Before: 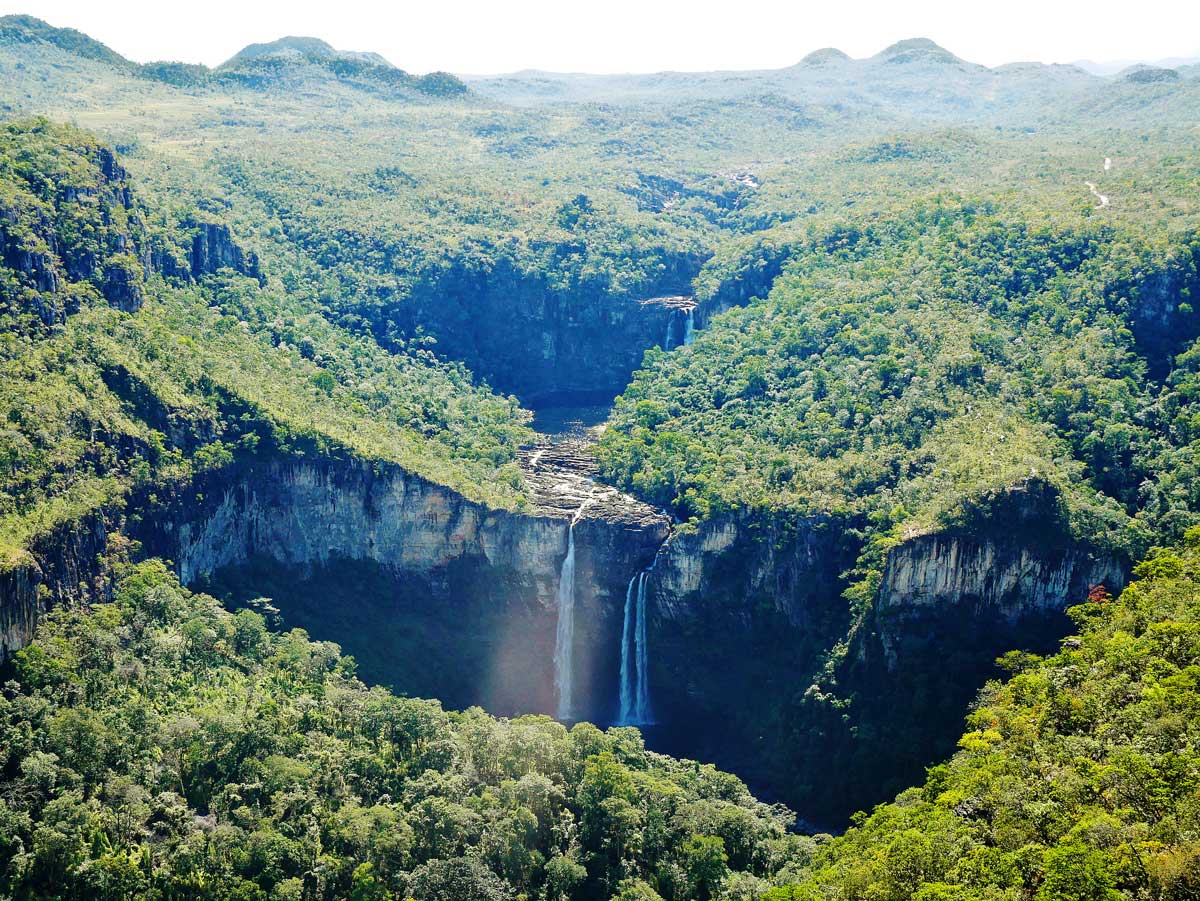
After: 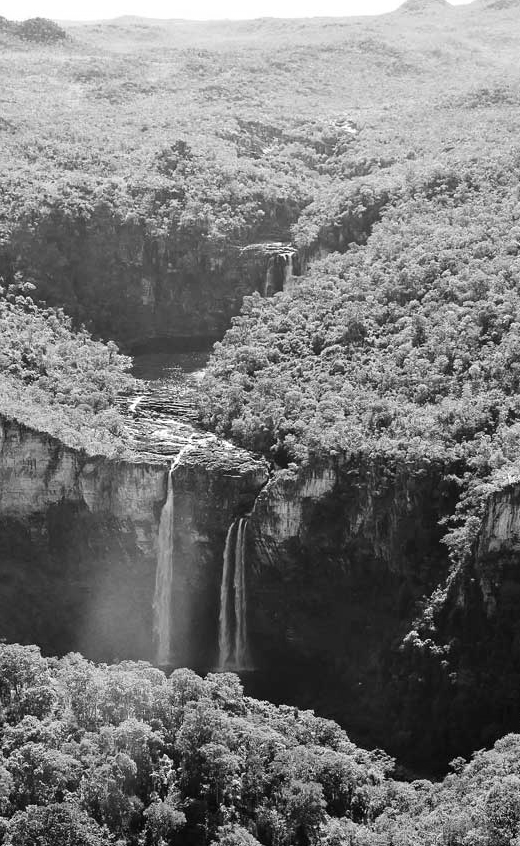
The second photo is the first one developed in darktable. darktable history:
crop: left 33.452%, top 6.025%, right 23.155%
monochrome: on, module defaults
color zones: curves: ch0 [(0, 0.278) (0.143, 0.5) (0.286, 0.5) (0.429, 0.5) (0.571, 0.5) (0.714, 0.5) (0.857, 0.5) (1, 0.5)]; ch1 [(0, 1) (0.143, 0.165) (0.286, 0) (0.429, 0) (0.571, 0) (0.714, 0) (0.857, 0.5) (1, 0.5)]; ch2 [(0, 0.508) (0.143, 0.5) (0.286, 0.5) (0.429, 0.5) (0.571, 0.5) (0.714, 0.5) (0.857, 0.5) (1, 0.5)]
tone equalizer: on, module defaults
